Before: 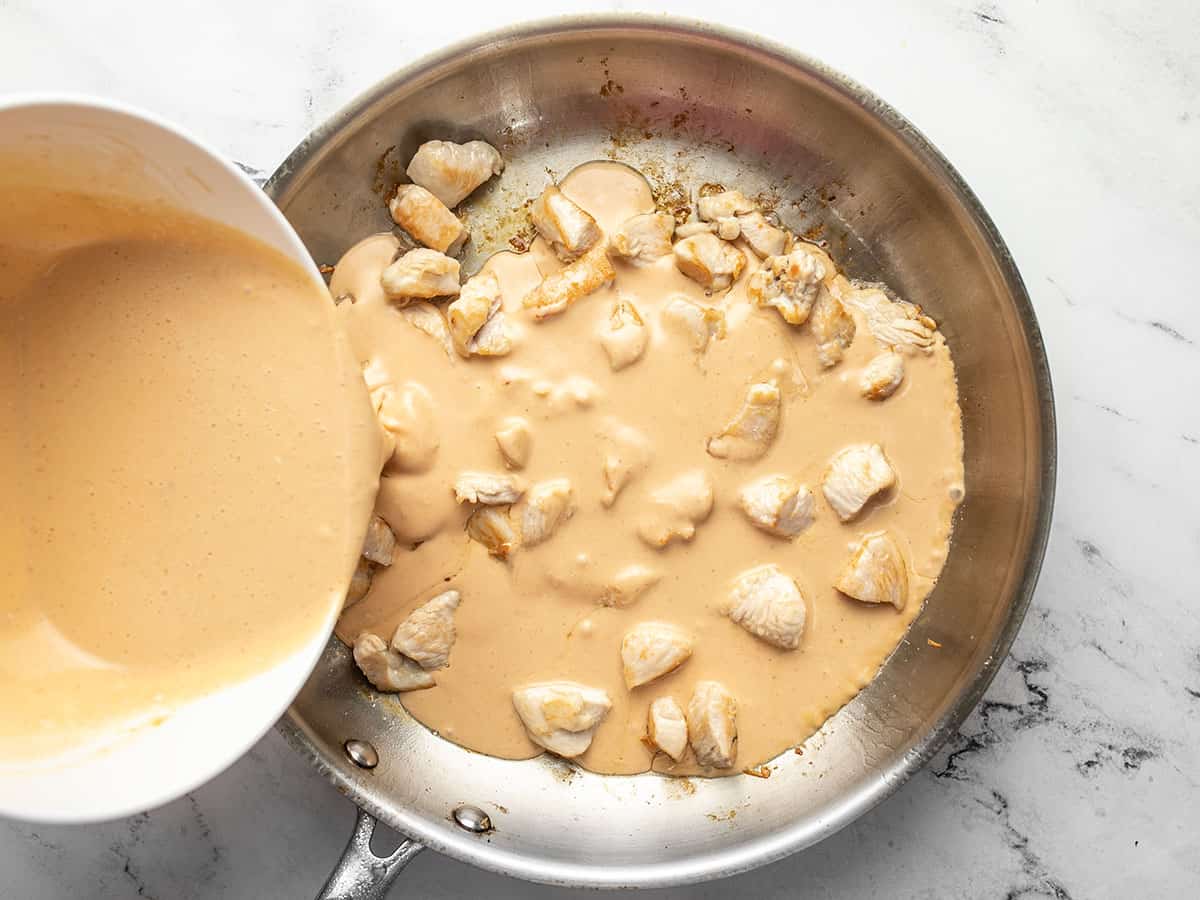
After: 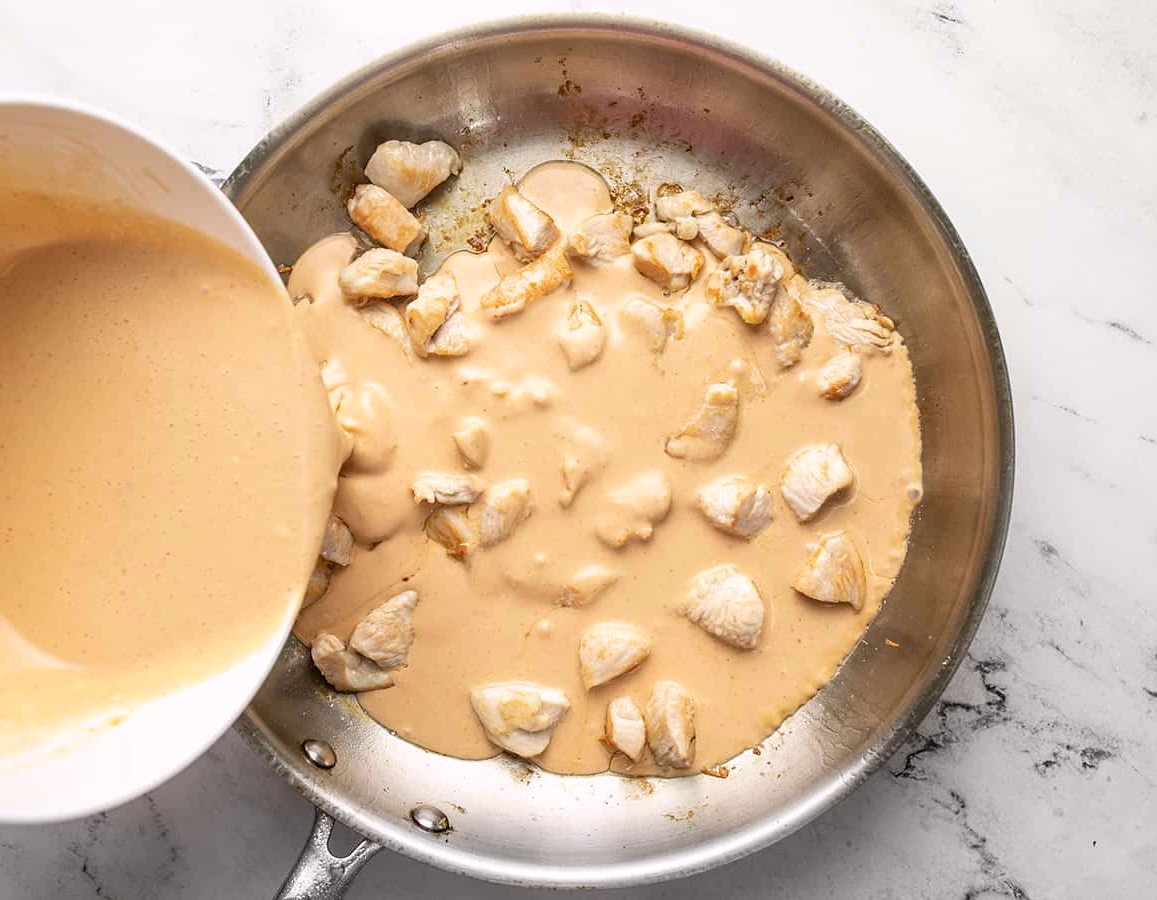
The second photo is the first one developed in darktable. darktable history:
crop and rotate: left 3.505%
color correction: highlights a* 3.05, highlights b* -1.34, shadows a* -0.102, shadows b* 2.53, saturation 0.978
